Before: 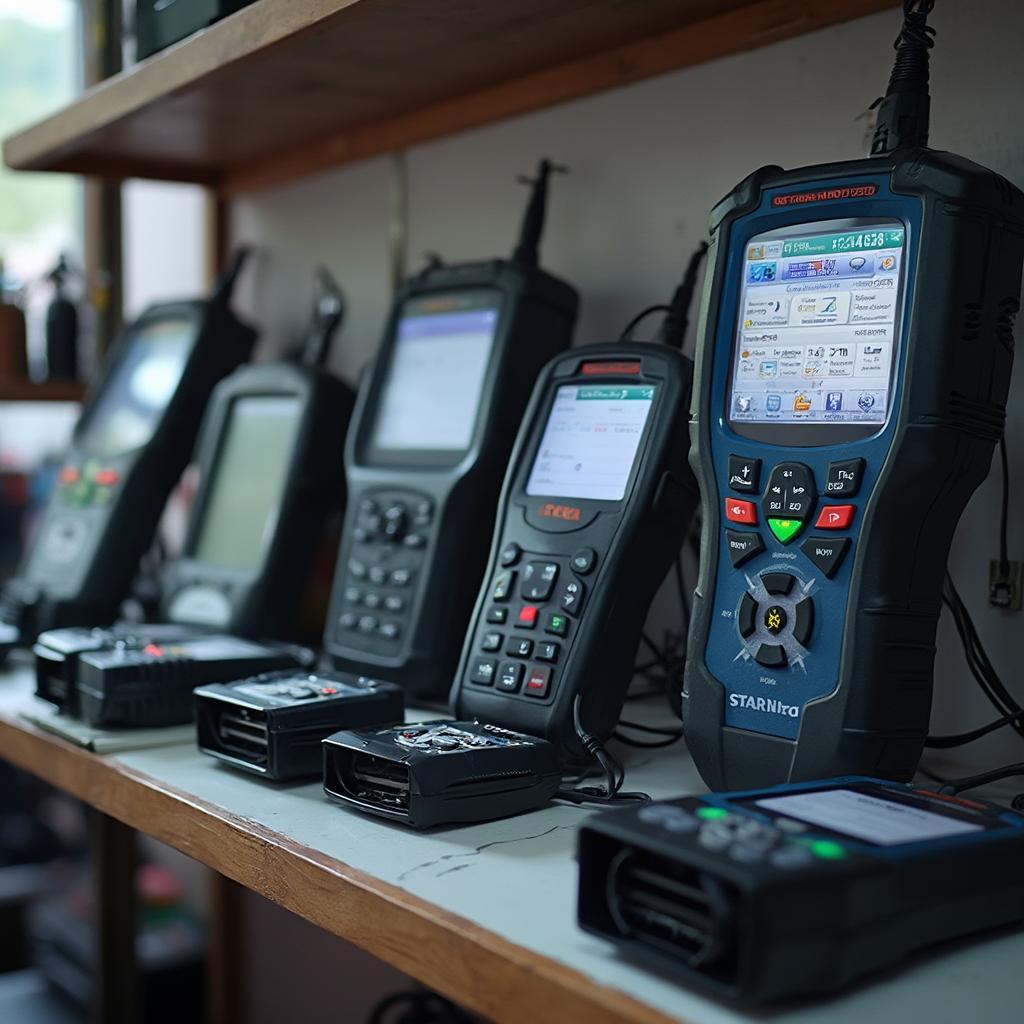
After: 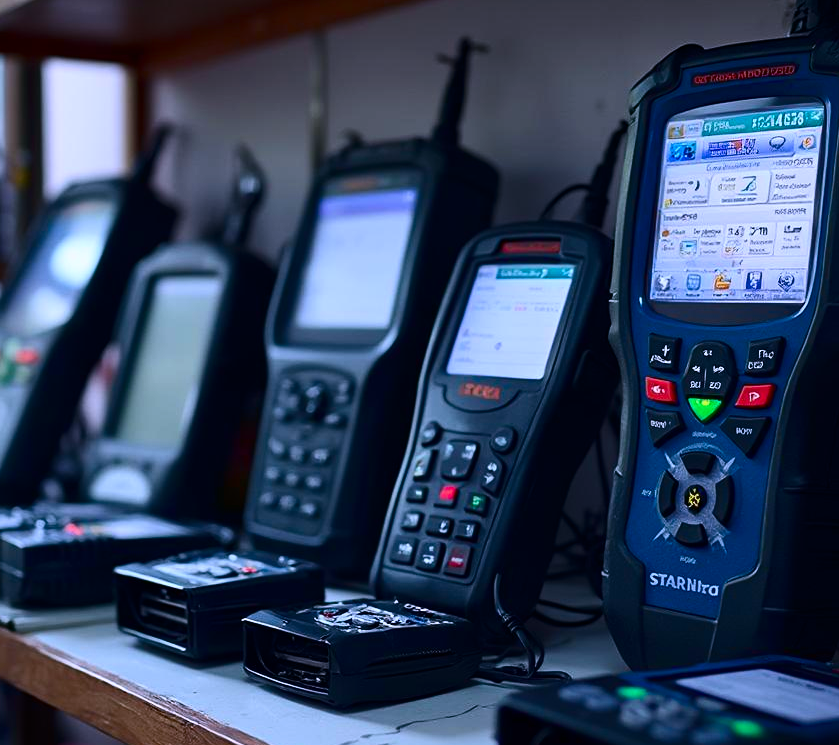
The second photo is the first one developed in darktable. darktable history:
contrast brightness saturation: contrast 0.19, brightness -0.11, saturation 0.21
crop: left 7.856%, top 11.836%, right 10.12%, bottom 15.387%
color correction: highlights a* 3.84, highlights b* 5.07
color calibration: illuminant as shot in camera, x 0.379, y 0.396, temperature 4138.76 K
